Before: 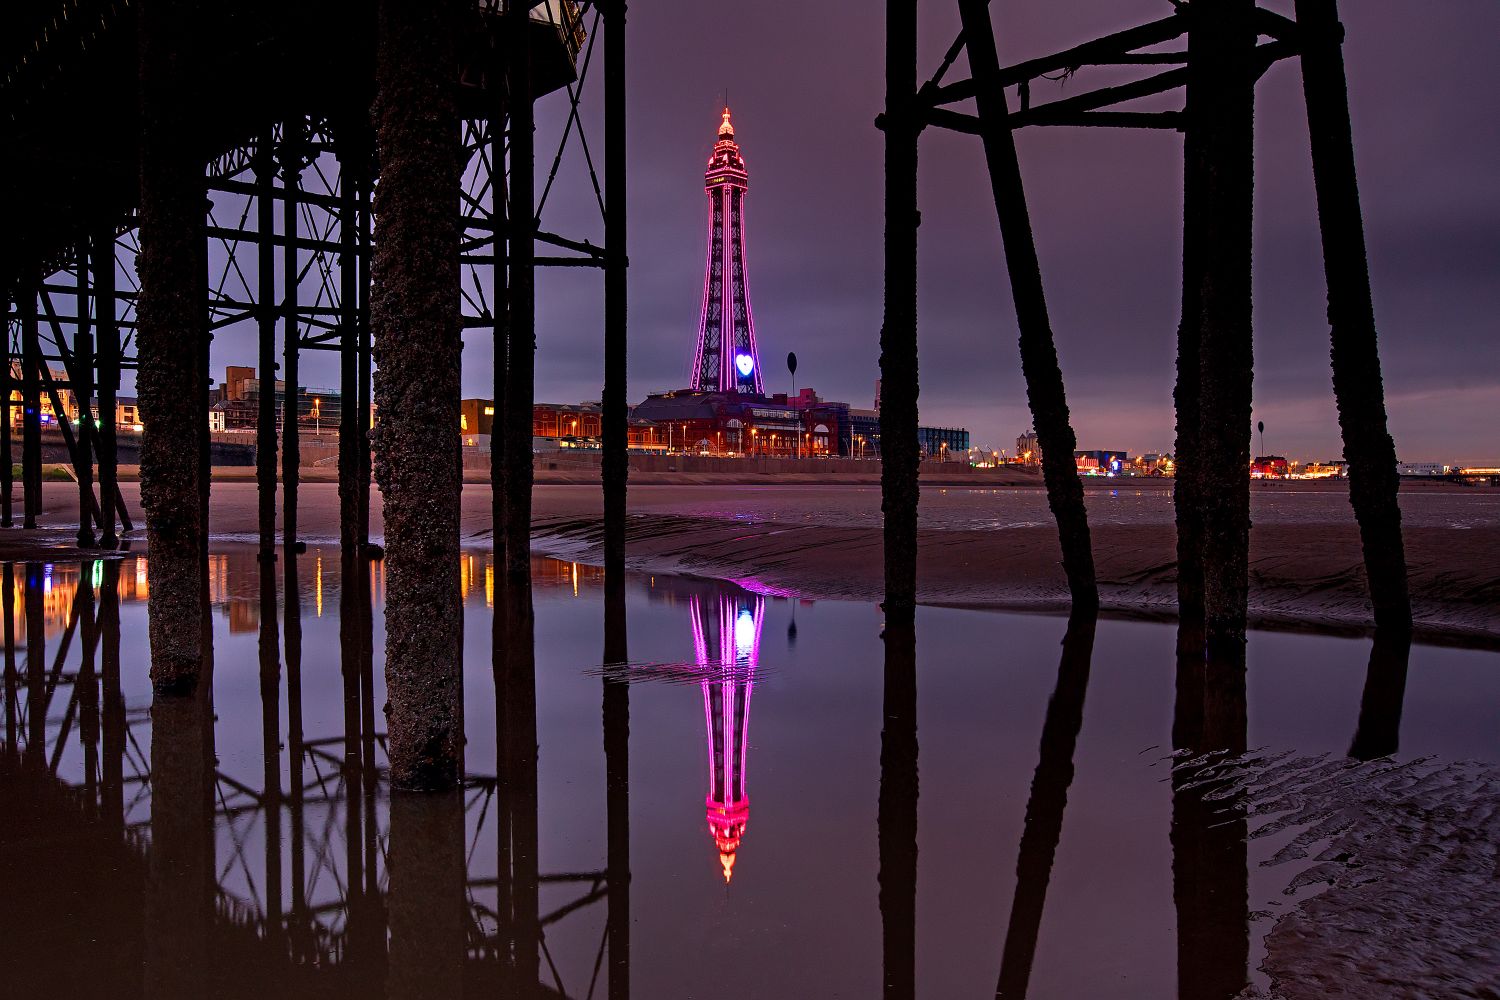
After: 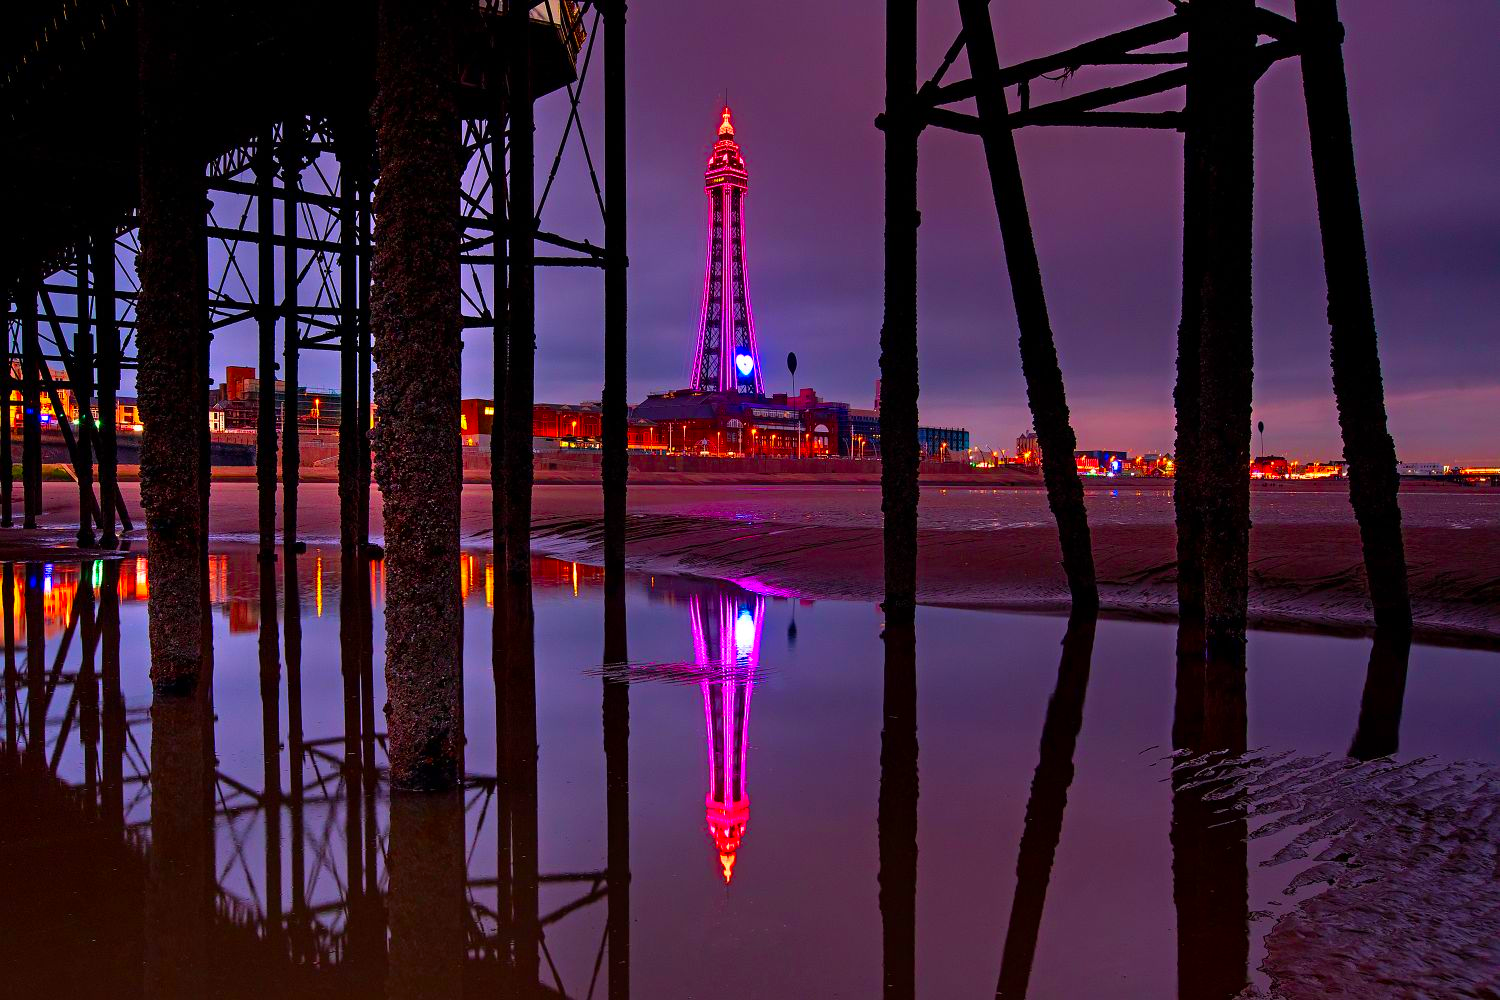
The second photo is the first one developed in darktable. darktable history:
color correction: highlights b* -0.062, saturation 1.86
